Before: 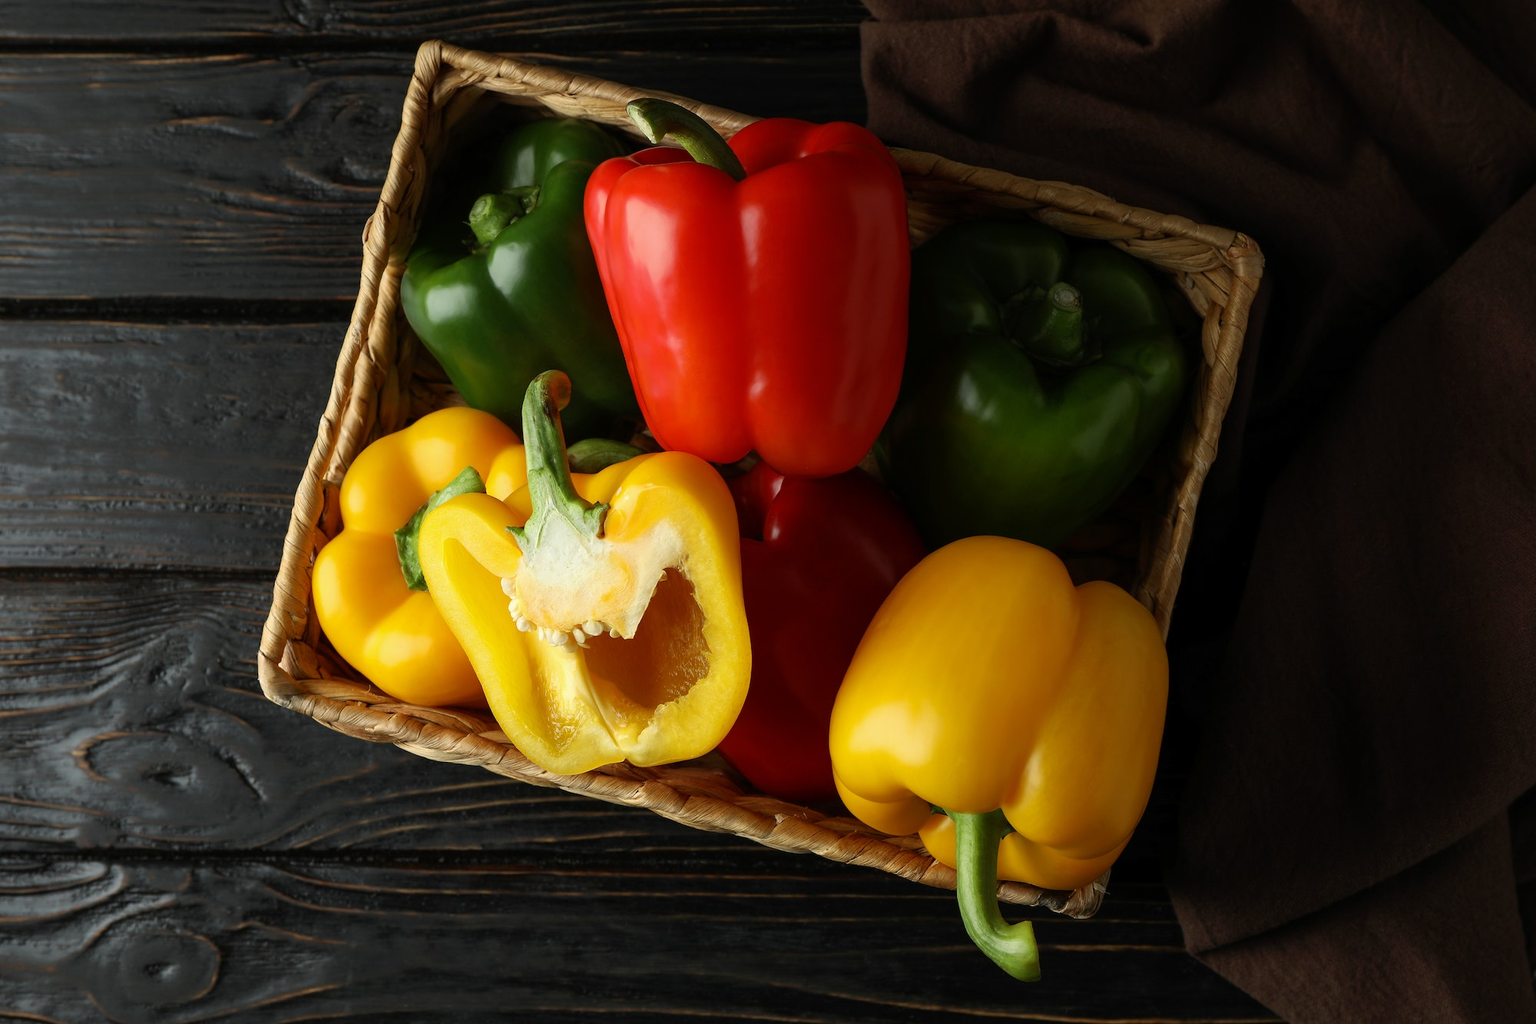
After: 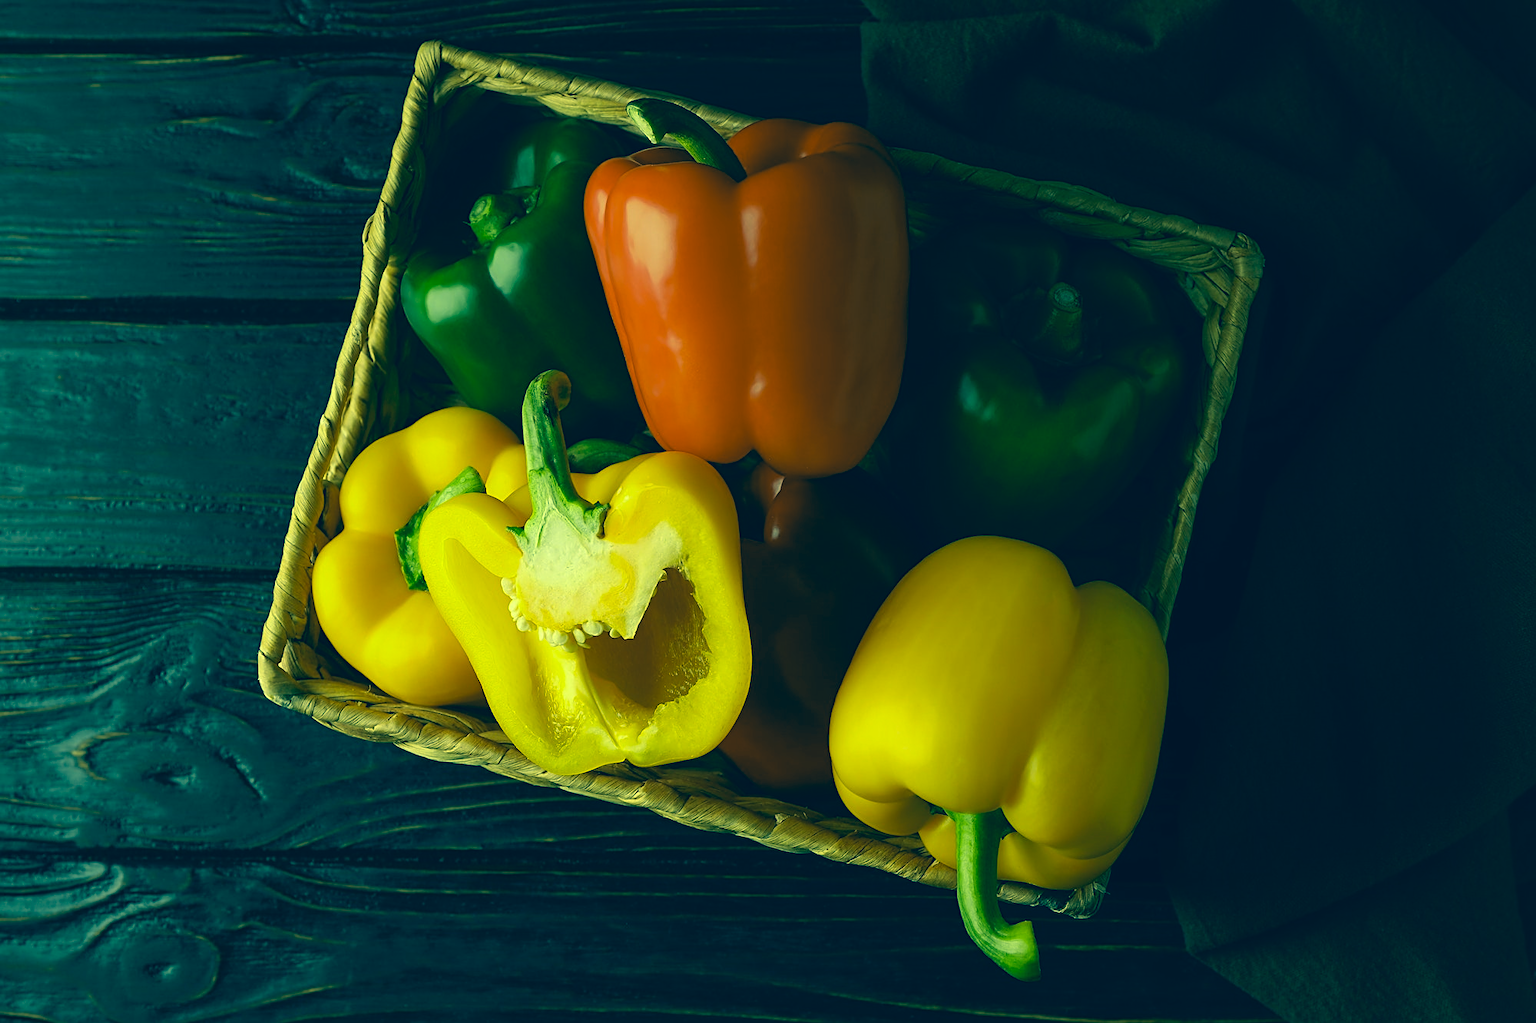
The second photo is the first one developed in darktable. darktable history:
color correction: highlights a* -15.58, highlights b* 40, shadows a* -40, shadows b* -26.18
levels: levels [0, 0.499, 1]
sharpen: on, module defaults
